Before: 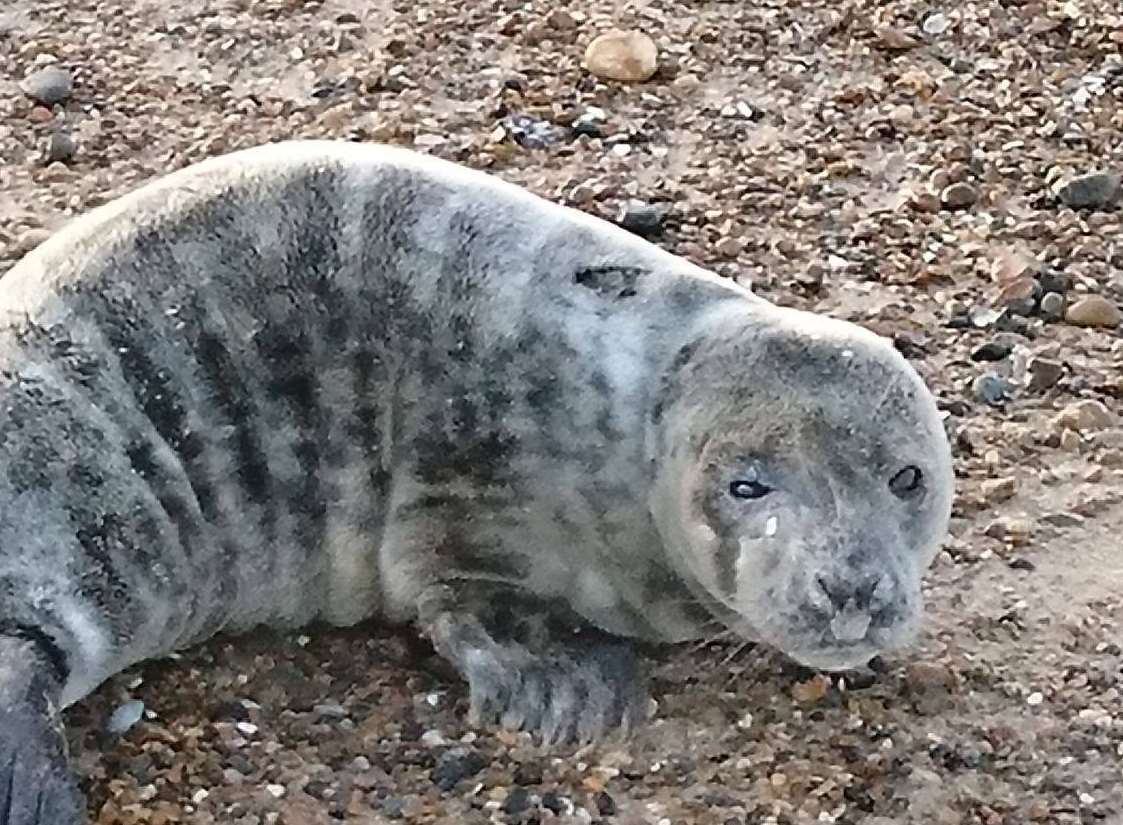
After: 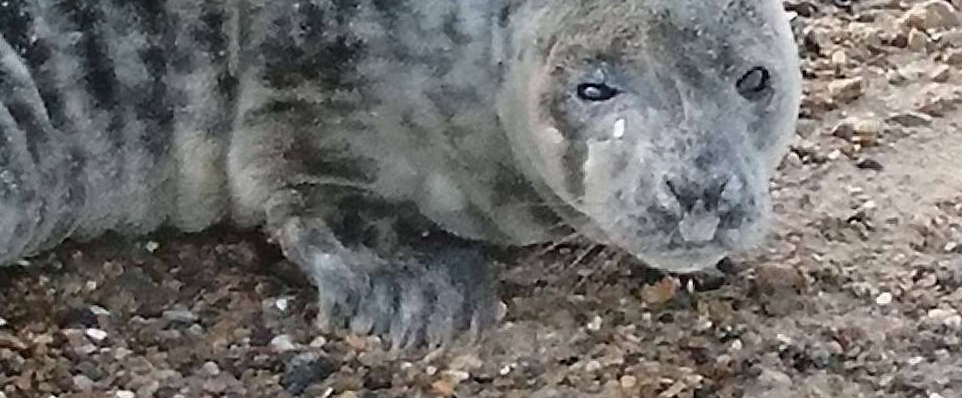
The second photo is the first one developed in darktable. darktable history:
crop and rotate: left 13.306%, top 48.129%, bottom 2.928%
contrast brightness saturation: saturation -0.05
rotate and perspective: rotation -0.45°, automatic cropping original format, crop left 0.008, crop right 0.992, crop top 0.012, crop bottom 0.988
